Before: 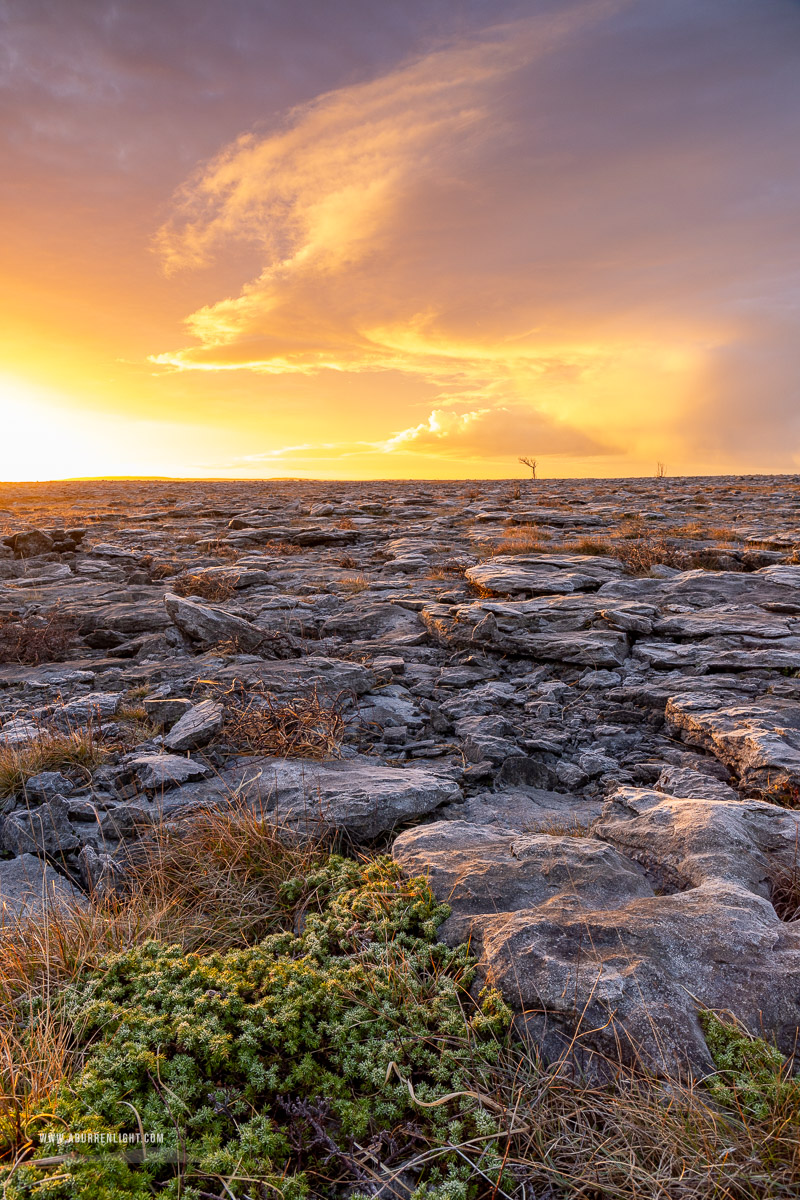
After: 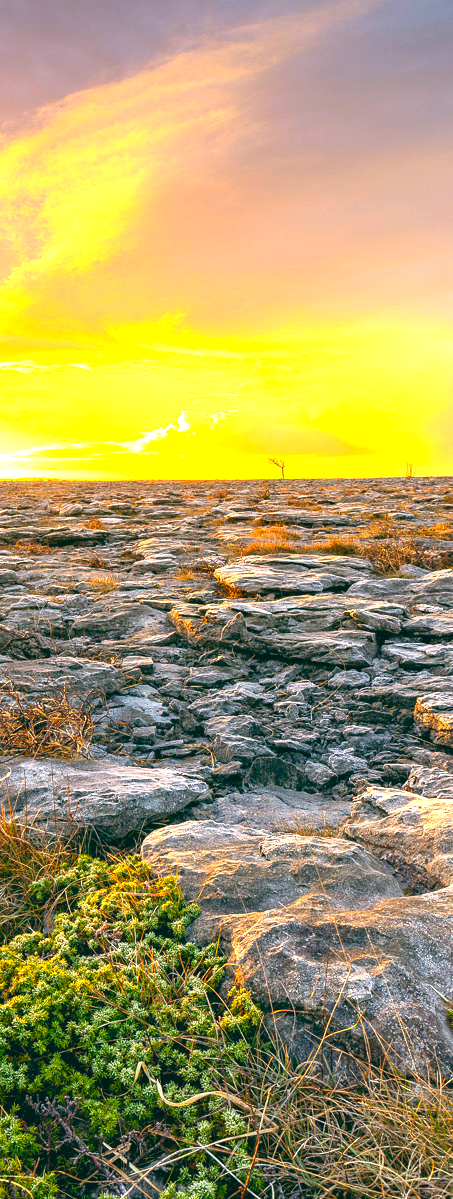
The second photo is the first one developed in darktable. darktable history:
color balance rgb: perceptual saturation grading › global saturation 20%, global vibrance 20%
crop: left 31.458%, top 0%, right 11.876%
exposure: black level correction 0, exposure 1.3 EV, compensate highlight preservation false
color balance: lift [1.005, 0.99, 1.007, 1.01], gamma [1, 1.034, 1.032, 0.966], gain [0.873, 1.055, 1.067, 0.933]
color zones: curves: ch0 [(0, 0.5) (0.143, 0.5) (0.286, 0.5) (0.429, 0.495) (0.571, 0.437) (0.714, 0.44) (0.857, 0.496) (1, 0.5)]
